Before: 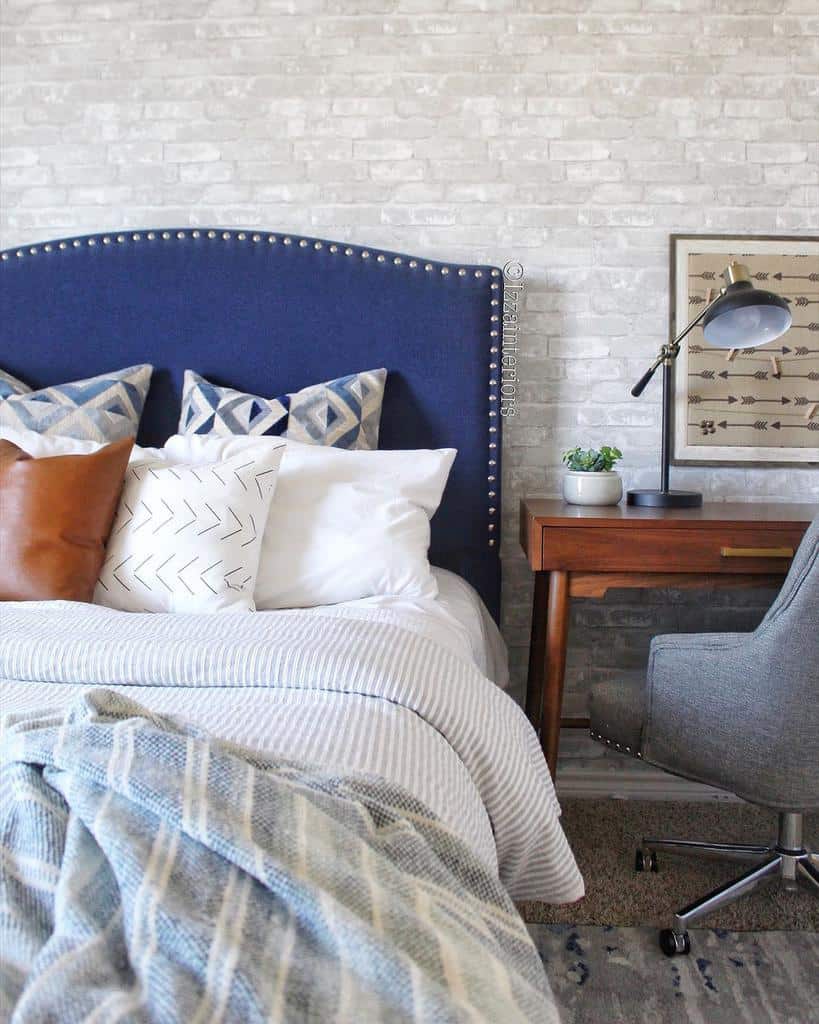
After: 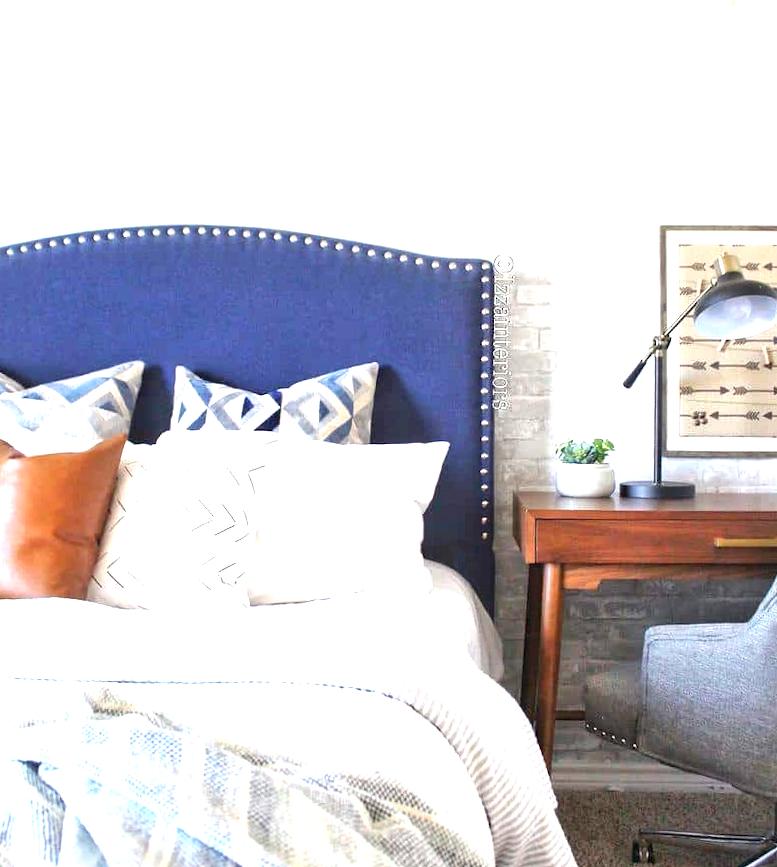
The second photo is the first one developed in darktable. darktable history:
exposure: black level correction 0, exposure 1.289 EV, compensate exposure bias true, compensate highlight preservation false
crop and rotate: angle 0.598°, left 0.326%, right 3.543%, bottom 14.152%
